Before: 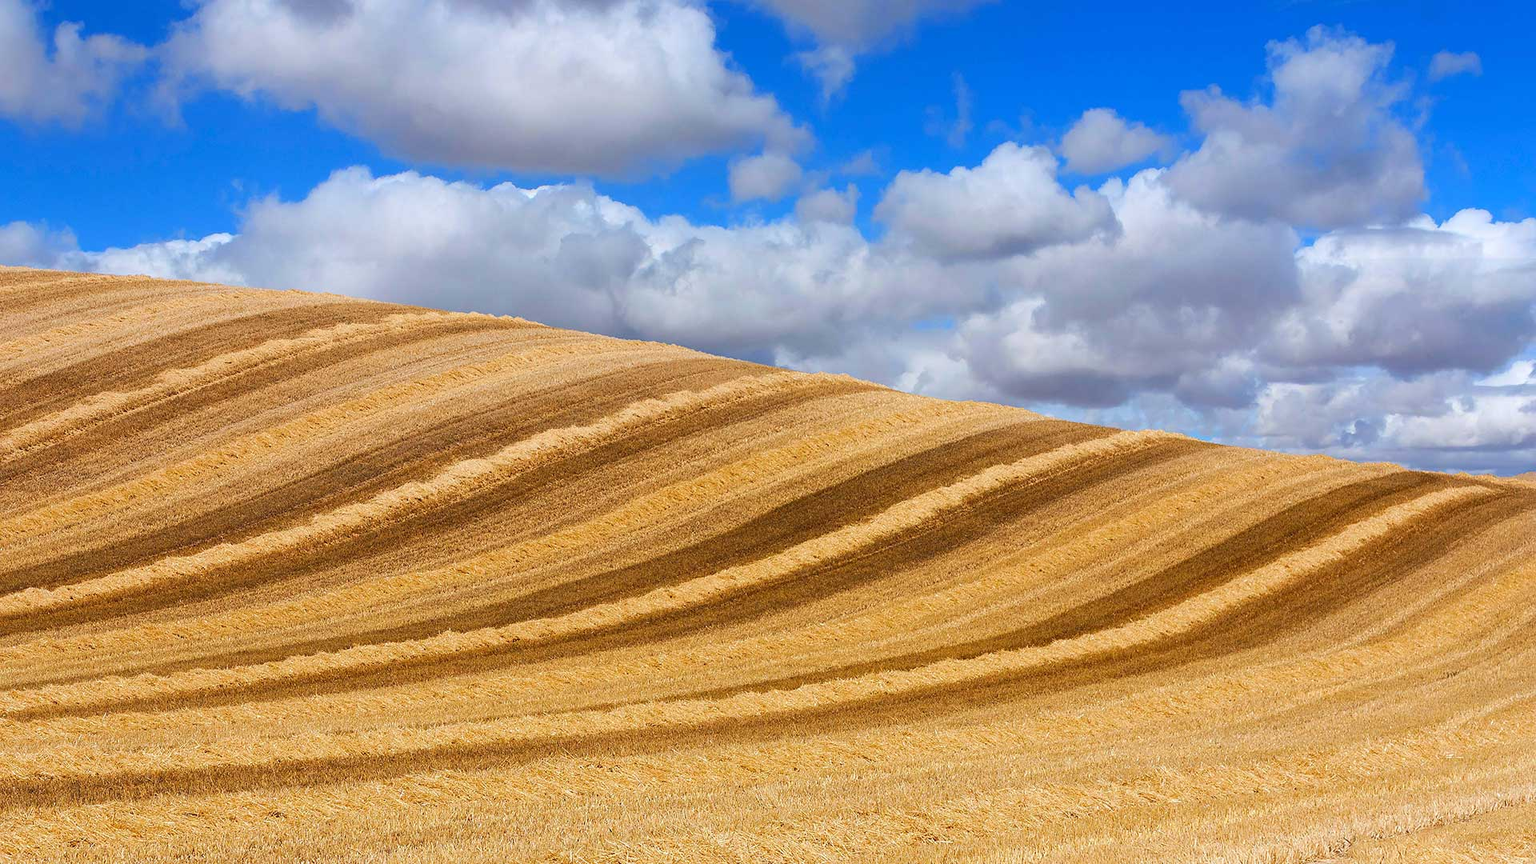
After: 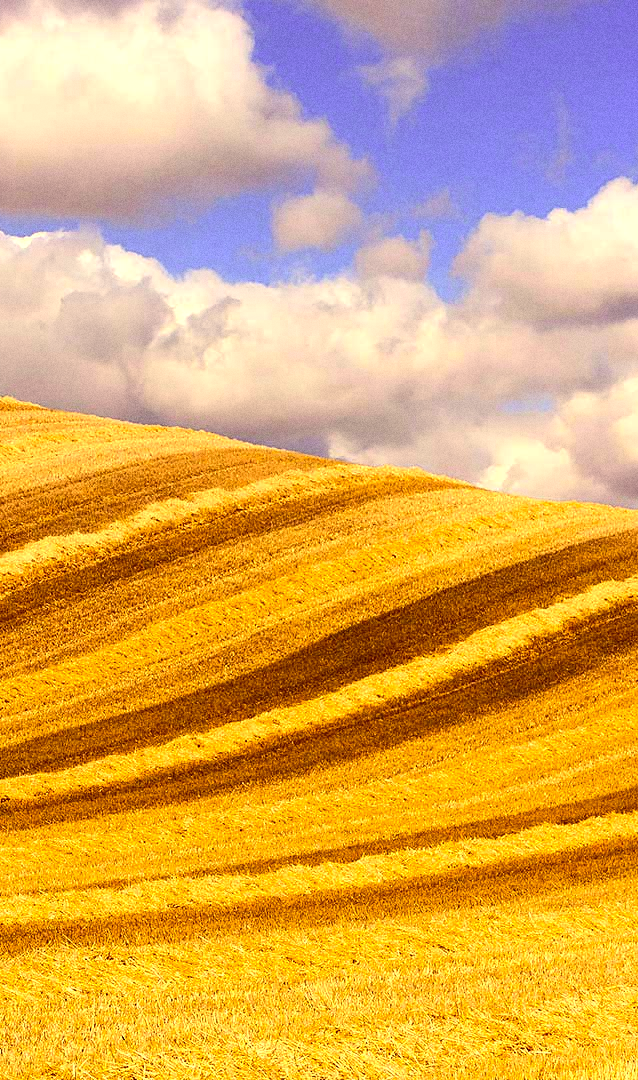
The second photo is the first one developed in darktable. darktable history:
crop: left 33.36%, right 33.36%
grain: strength 26%
tone equalizer: -8 EV -0.75 EV, -7 EV -0.7 EV, -6 EV -0.6 EV, -5 EV -0.4 EV, -3 EV 0.4 EV, -2 EV 0.6 EV, -1 EV 0.7 EV, +0 EV 0.75 EV, edges refinement/feathering 500, mask exposure compensation -1.57 EV, preserve details no
color correction: highlights a* 10.12, highlights b* 39.04, shadows a* 14.62, shadows b* 3.37
